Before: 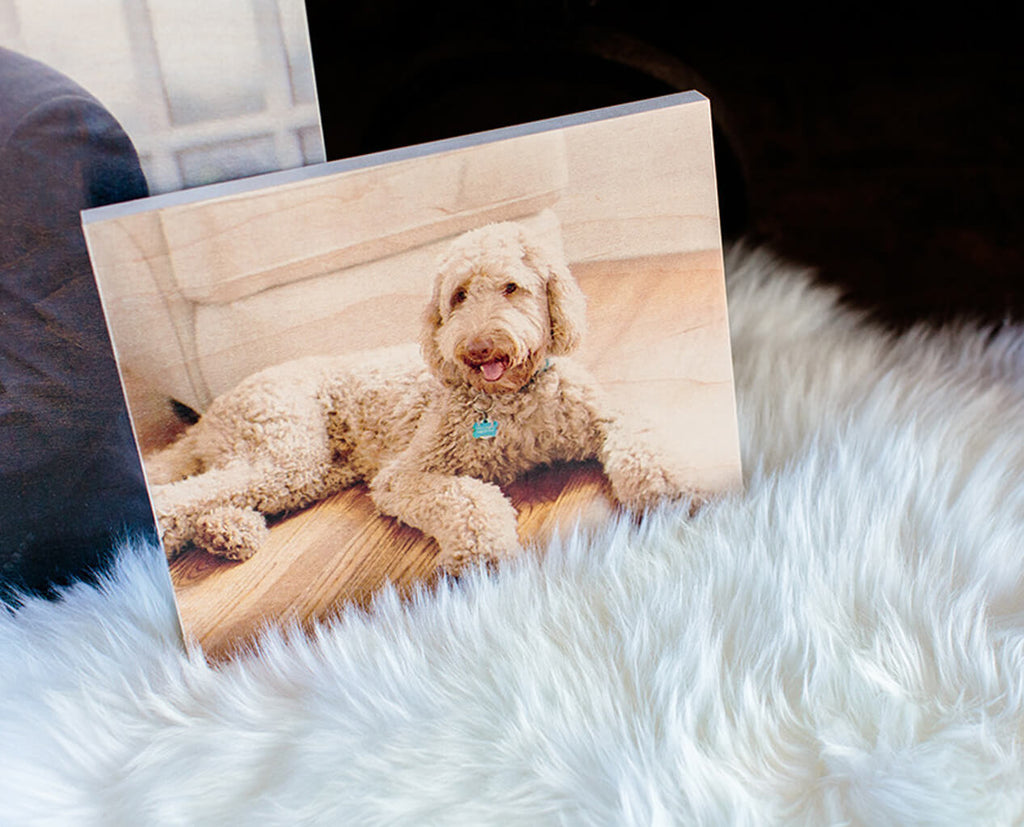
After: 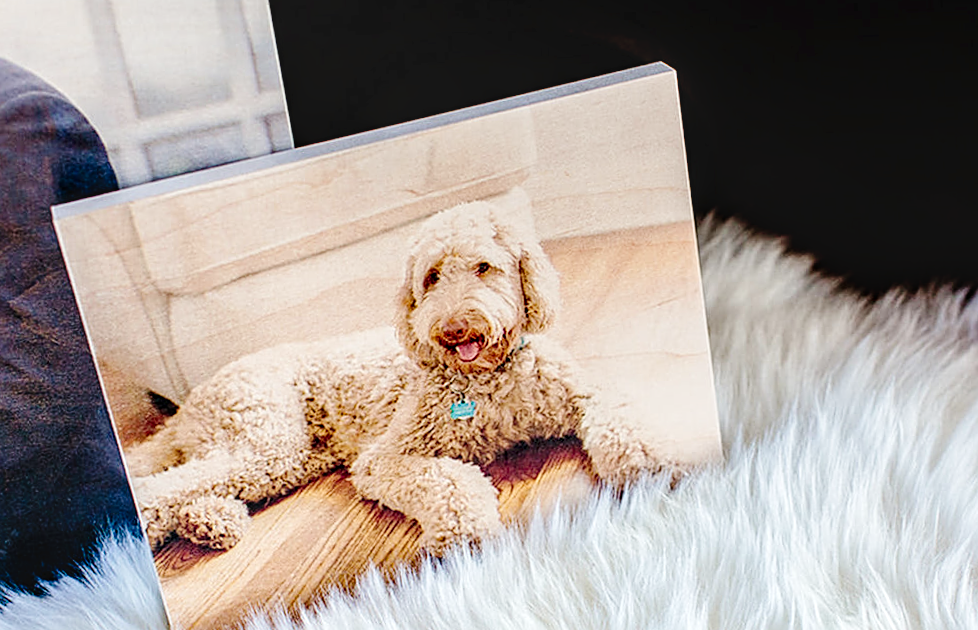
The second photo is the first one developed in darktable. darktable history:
tone curve: curves: ch0 [(0, 0) (0.003, 0.006) (0.011, 0.007) (0.025, 0.009) (0.044, 0.012) (0.069, 0.021) (0.1, 0.036) (0.136, 0.056) (0.177, 0.105) (0.224, 0.165) (0.277, 0.251) (0.335, 0.344) (0.399, 0.439) (0.468, 0.532) (0.543, 0.628) (0.623, 0.718) (0.709, 0.797) (0.801, 0.874) (0.898, 0.943) (1, 1)], preserve colors none
crop: bottom 19.644%
rotate and perspective: rotation -2.12°, lens shift (vertical) 0.009, lens shift (horizontal) -0.008, automatic cropping original format, crop left 0.036, crop right 0.964, crop top 0.05, crop bottom 0.959
local contrast: detail 130%
sharpen: on, module defaults
